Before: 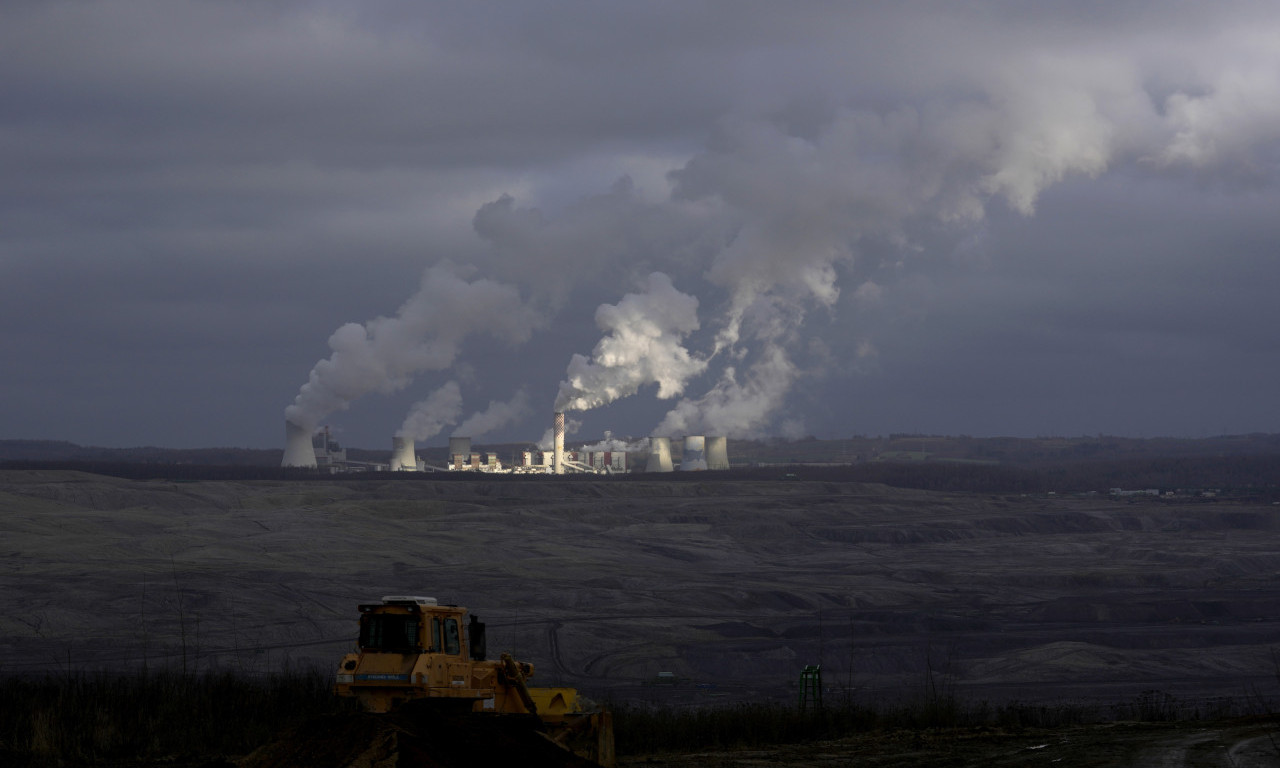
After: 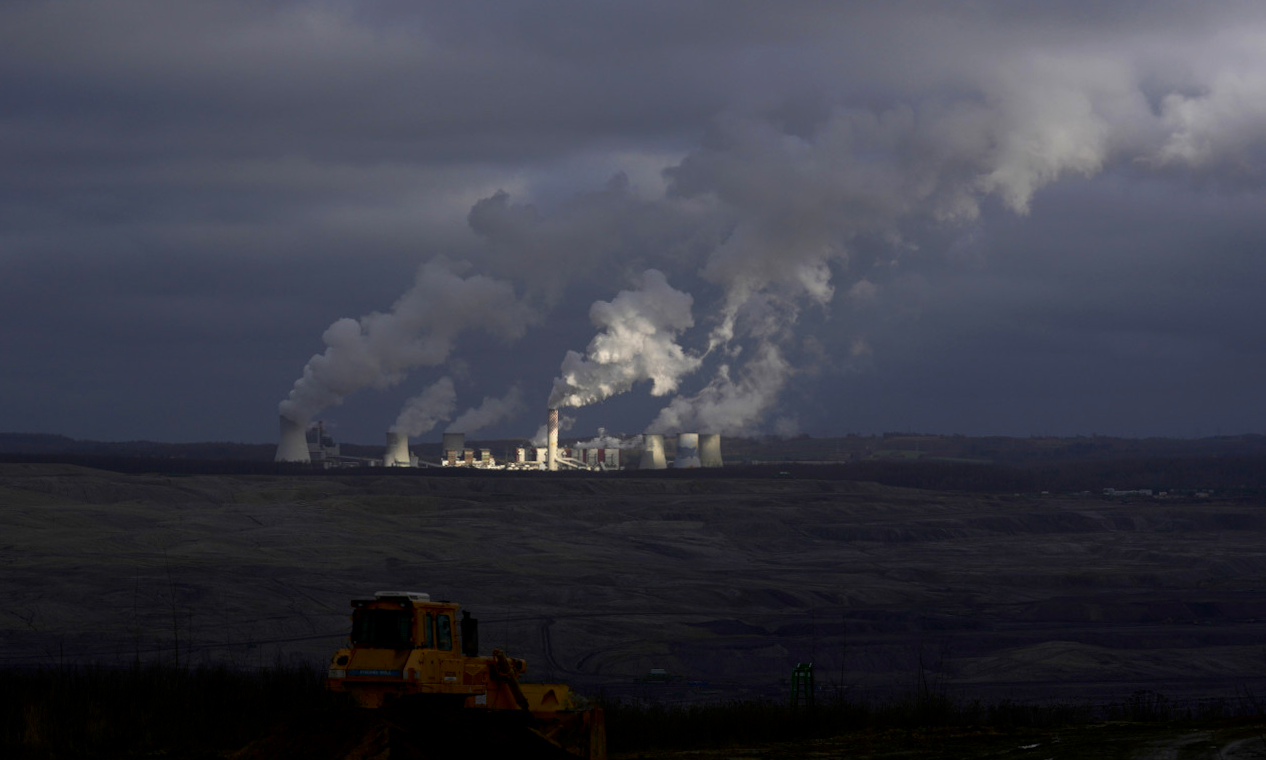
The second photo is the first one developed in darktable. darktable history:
crop and rotate: angle -0.357°
contrast brightness saturation: contrast 0.068, brightness -0.138, saturation 0.106
